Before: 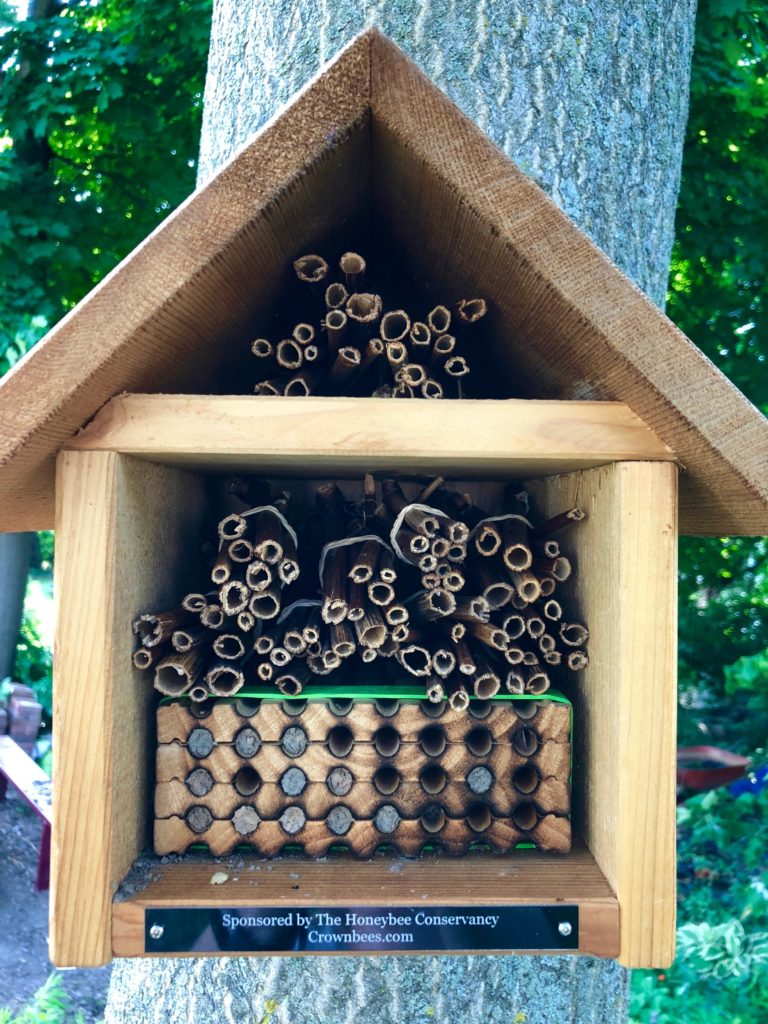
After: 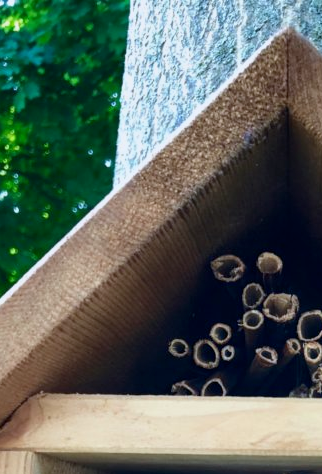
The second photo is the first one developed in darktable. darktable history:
white balance: red 0.974, blue 1.044
crop and rotate: left 10.817%, top 0.062%, right 47.194%, bottom 53.626%
tone equalizer: on, module defaults
exposure: black level correction 0.001, exposure -0.2 EV, compensate highlight preservation false
